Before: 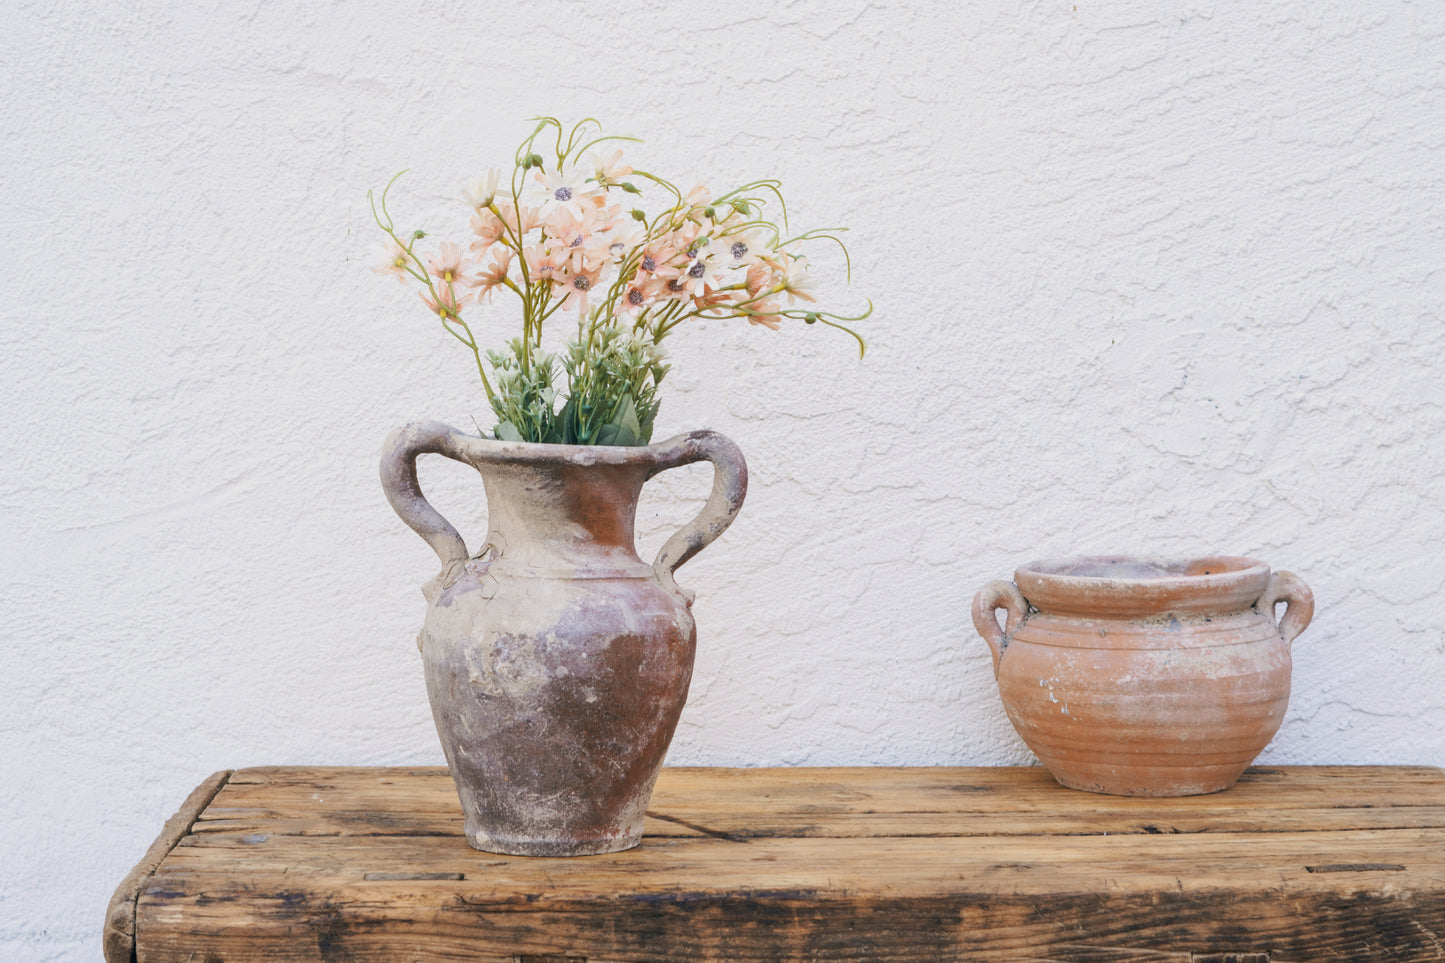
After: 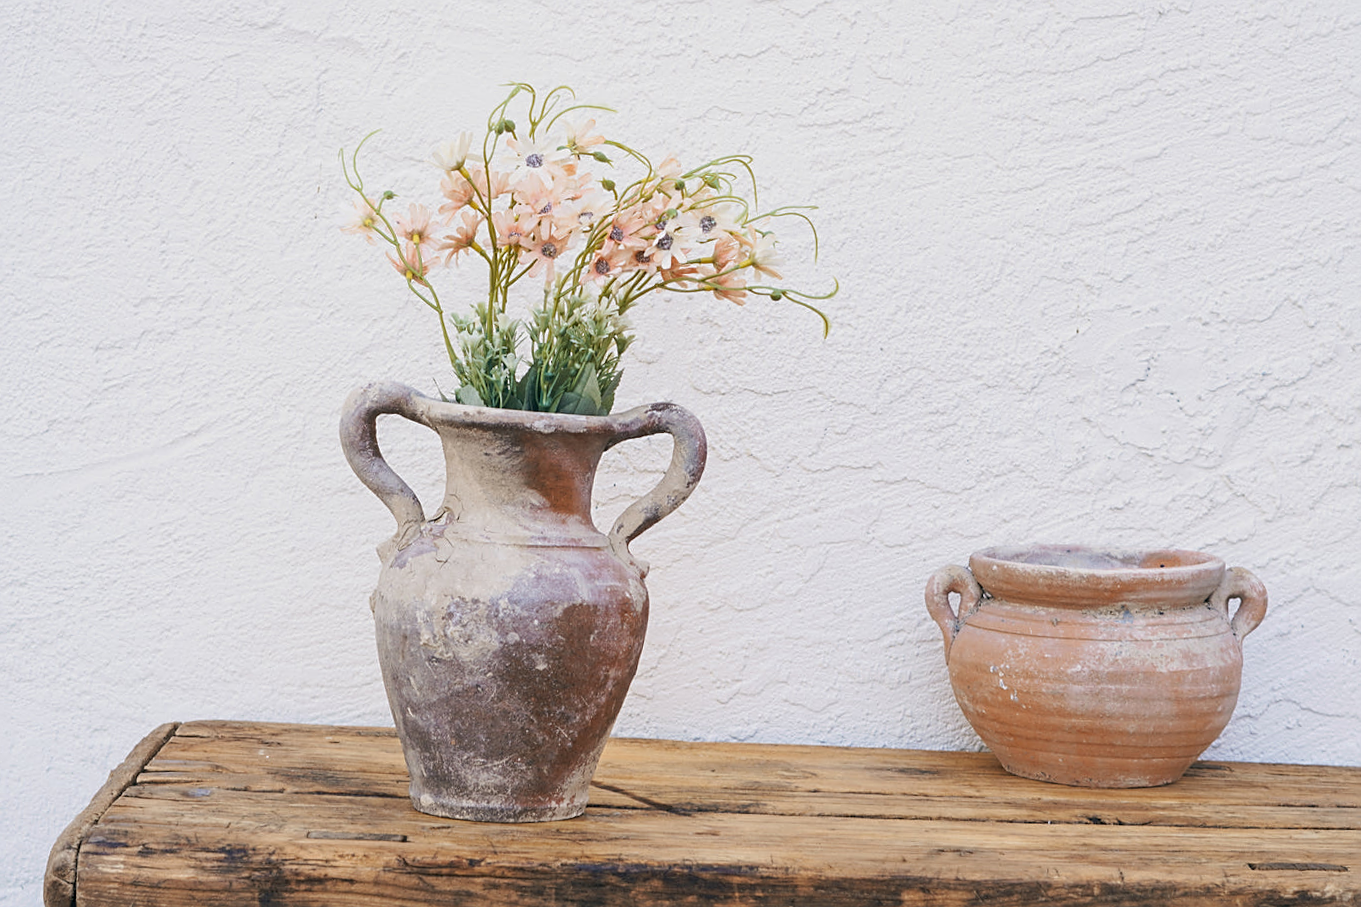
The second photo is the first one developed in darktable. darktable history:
crop and rotate: angle -2.38°
sharpen: on, module defaults
